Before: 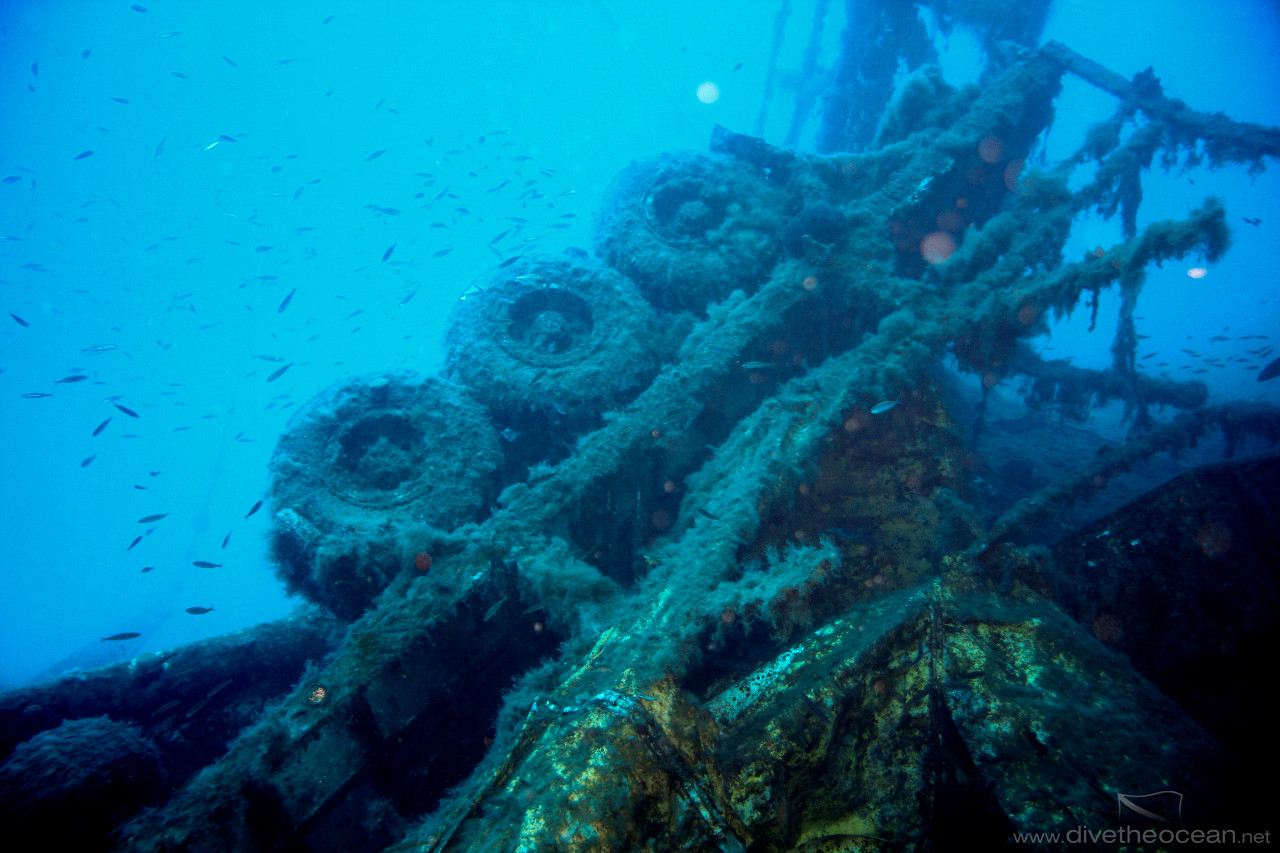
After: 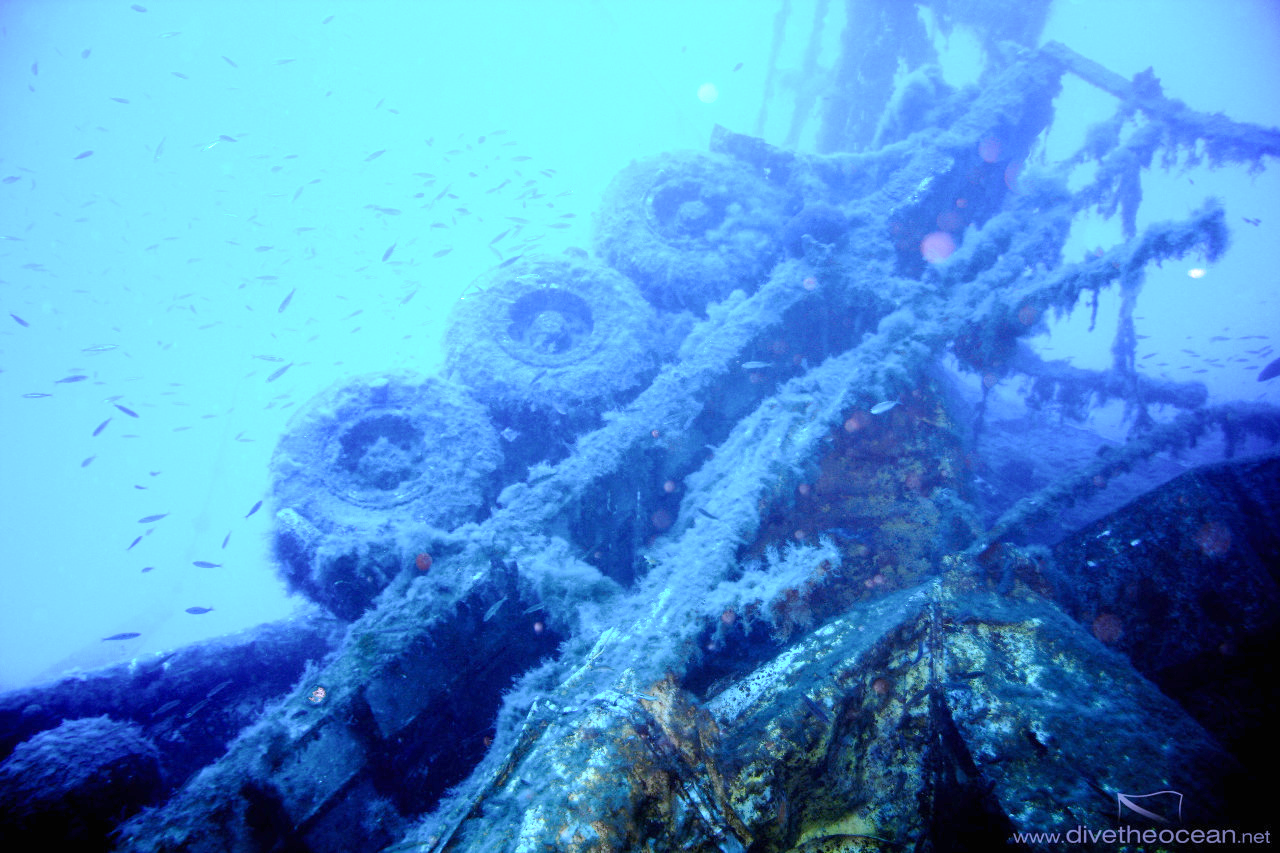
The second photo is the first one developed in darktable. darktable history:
exposure: black level correction 0, exposure 0.7 EV, compensate exposure bias true, compensate highlight preservation false
base curve: curves: ch0 [(0, 0) (0.158, 0.273) (0.879, 0.895) (1, 1)], preserve colors none
white balance: red 0.98, blue 1.61
